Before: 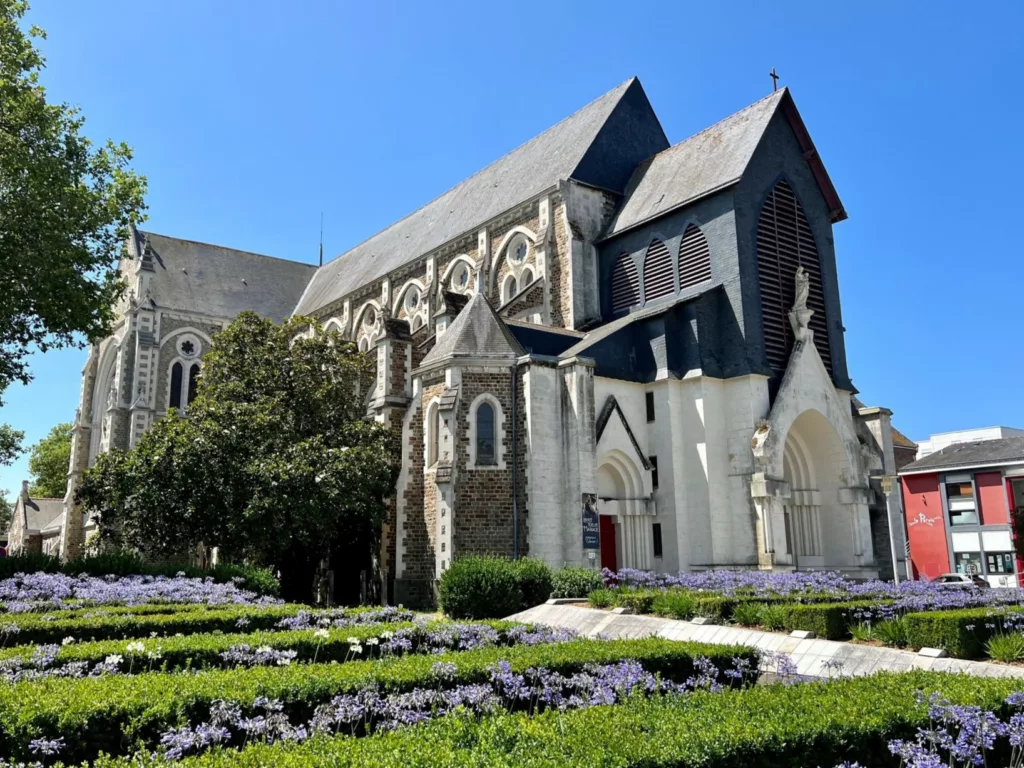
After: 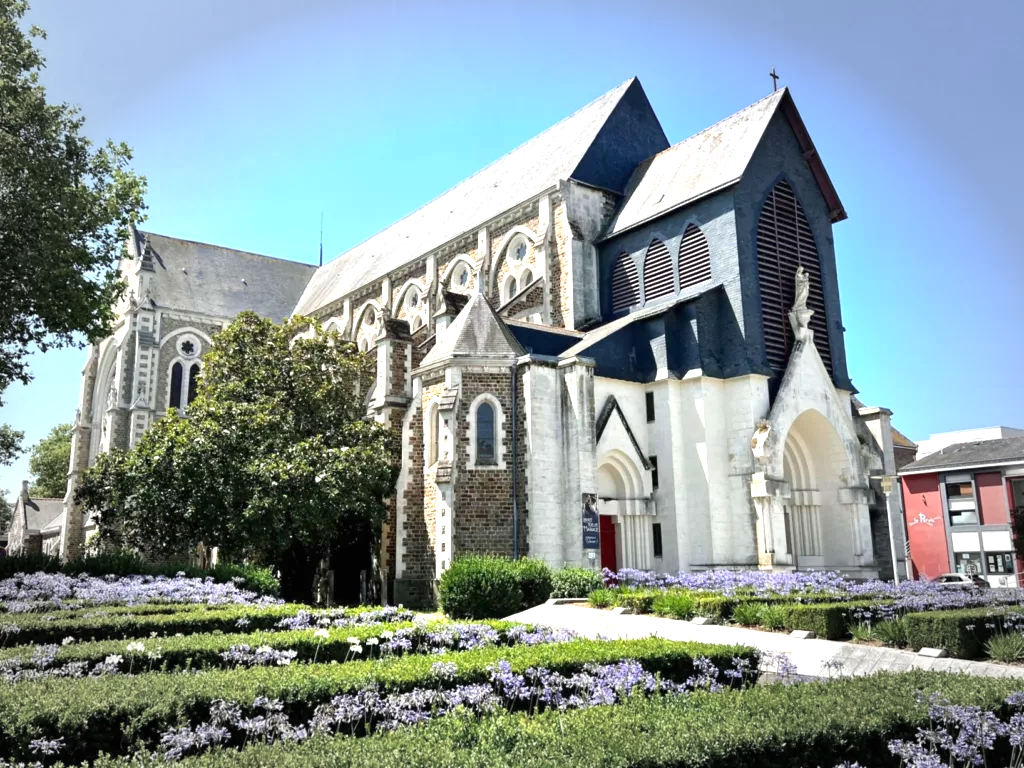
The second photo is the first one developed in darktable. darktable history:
vignetting: fall-off start 66.43%, fall-off radius 39.8%, automatic ratio true, width/height ratio 0.665
exposure: black level correction 0, exposure 1.099 EV, compensate exposure bias true, compensate highlight preservation false
